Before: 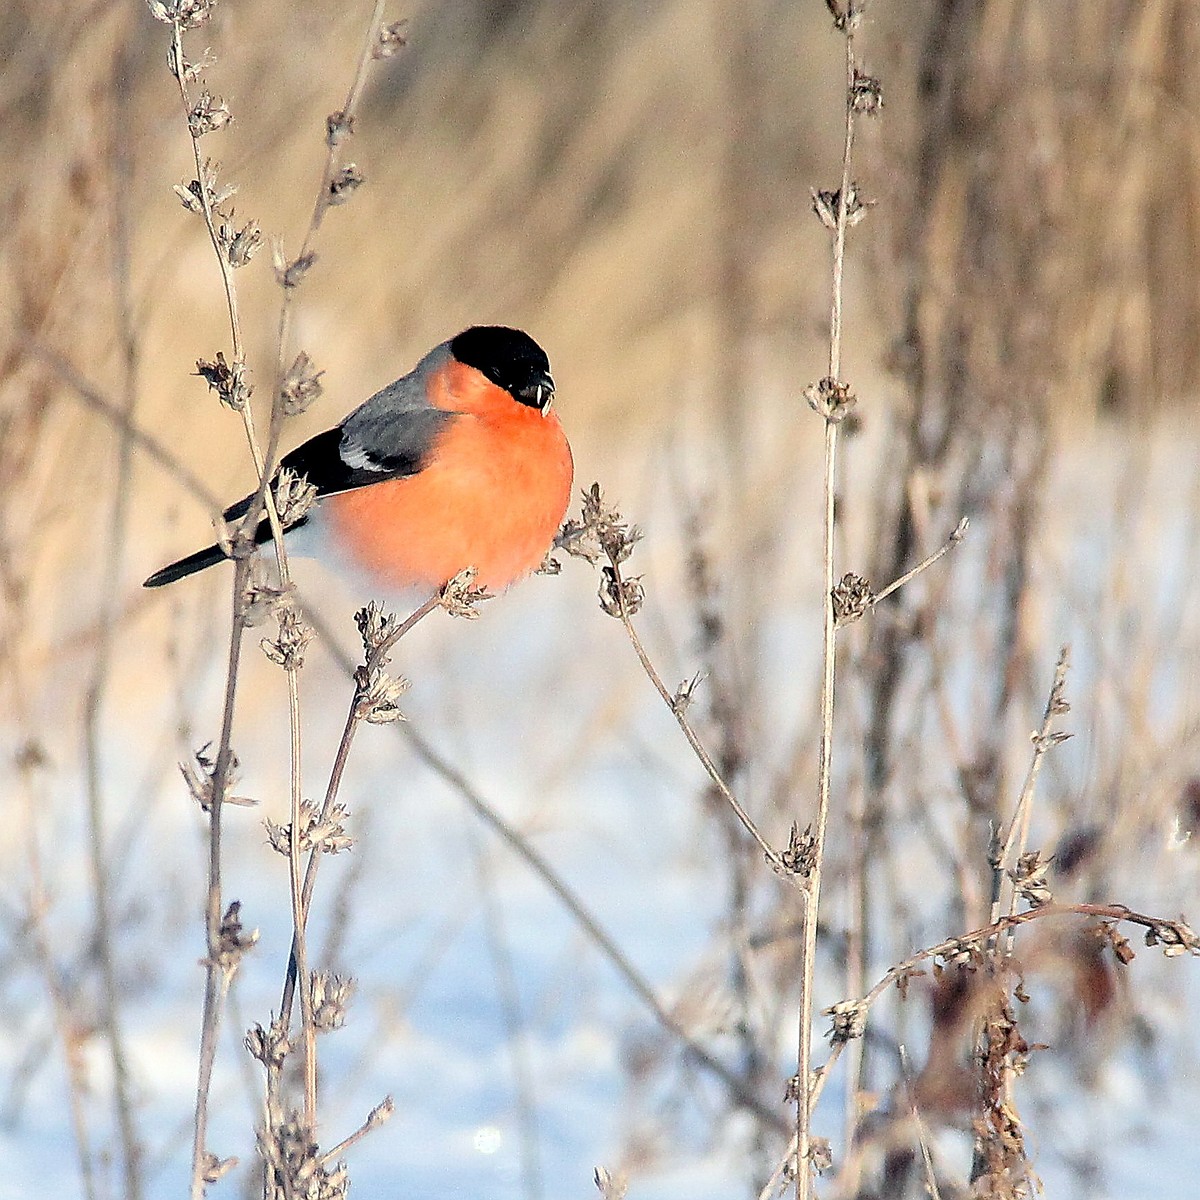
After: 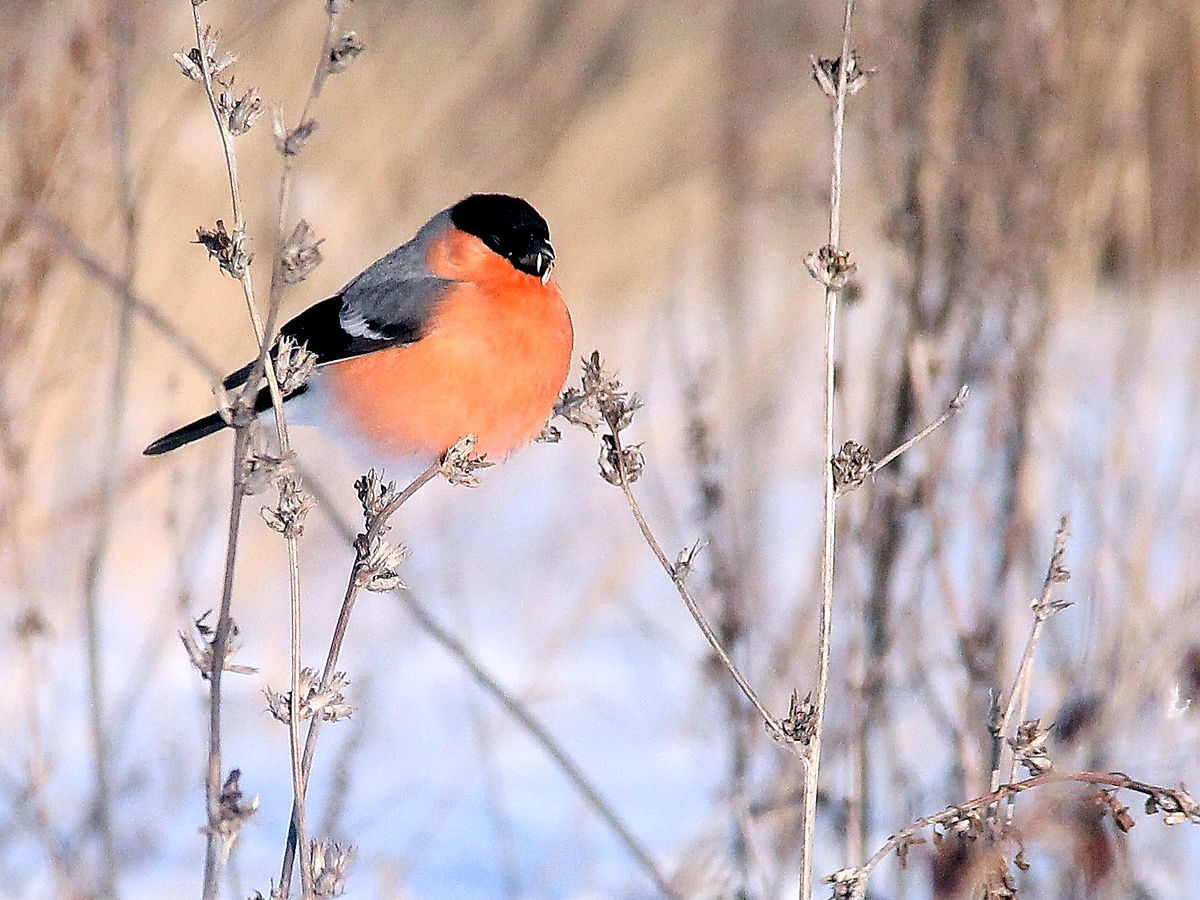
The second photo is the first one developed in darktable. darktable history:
crop: top 11.038%, bottom 13.962%
white balance: red 1.004, blue 1.096
